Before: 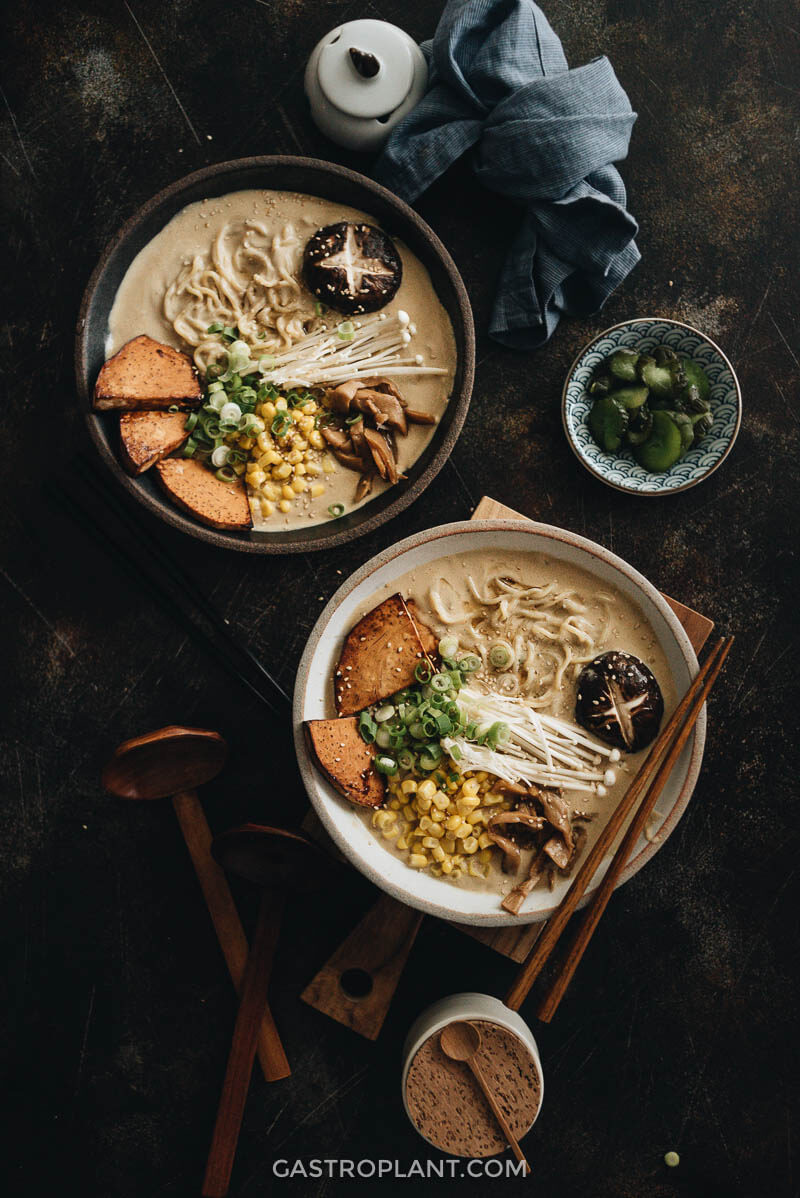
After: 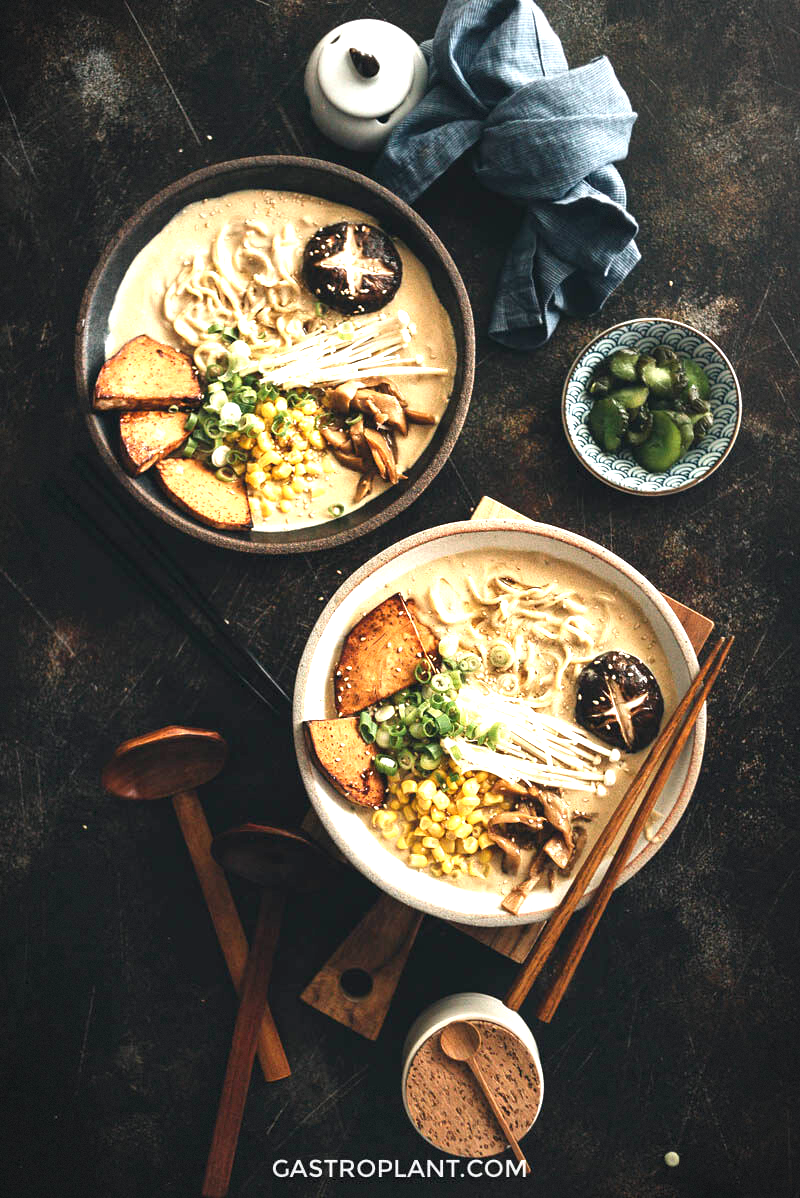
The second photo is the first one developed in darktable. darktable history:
vignetting: fall-off start 81.48%, fall-off radius 61.7%, brightness -0.296, automatic ratio true, width/height ratio 1.416, dithering 8-bit output
exposure: black level correction 0, exposure 1.469 EV, compensate highlight preservation false
